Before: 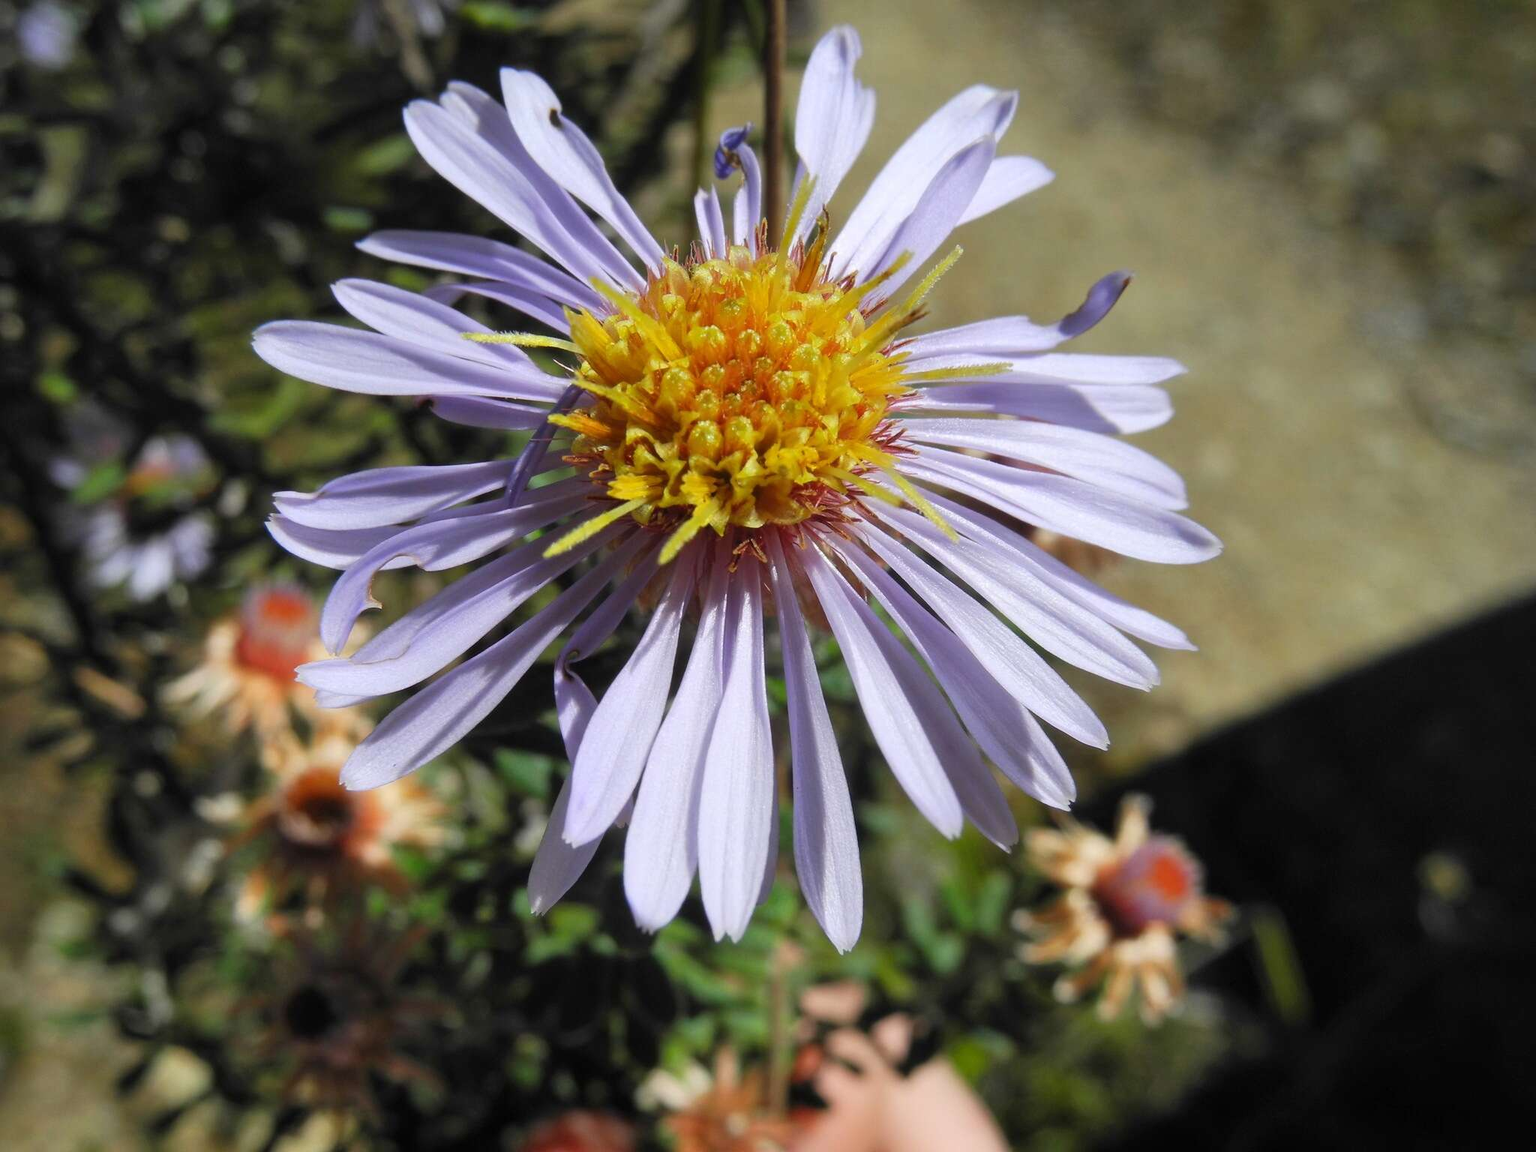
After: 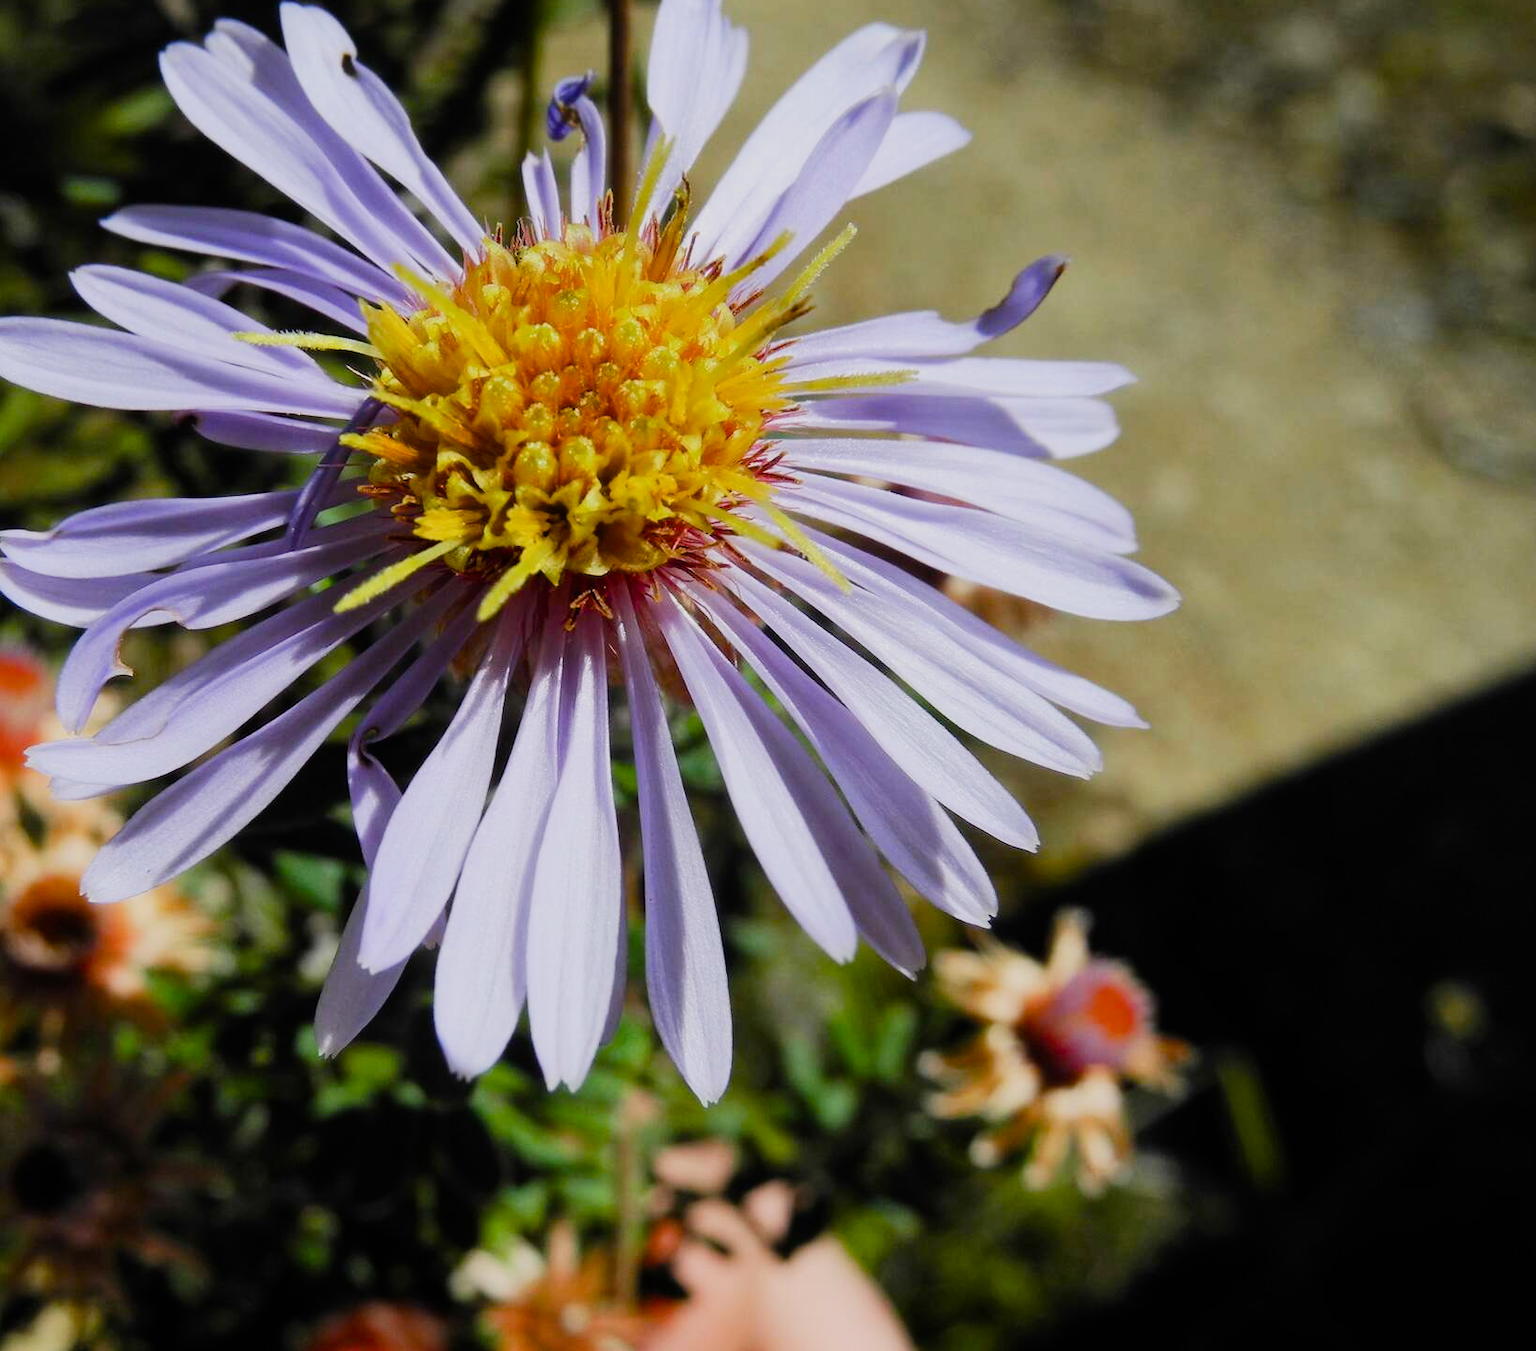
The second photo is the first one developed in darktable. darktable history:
color balance rgb: perceptual saturation grading › global saturation 20%, perceptual saturation grading › highlights -25%, perceptual saturation grading › shadows 50%
filmic rgb: black relative exposure -7.5 EV, white relative exposure 5 EV, hardness 3.31, contrast 1.3, contrast in shadows safe
crop and rotate: left 17.959%, top 5.771%, right 1.742%
